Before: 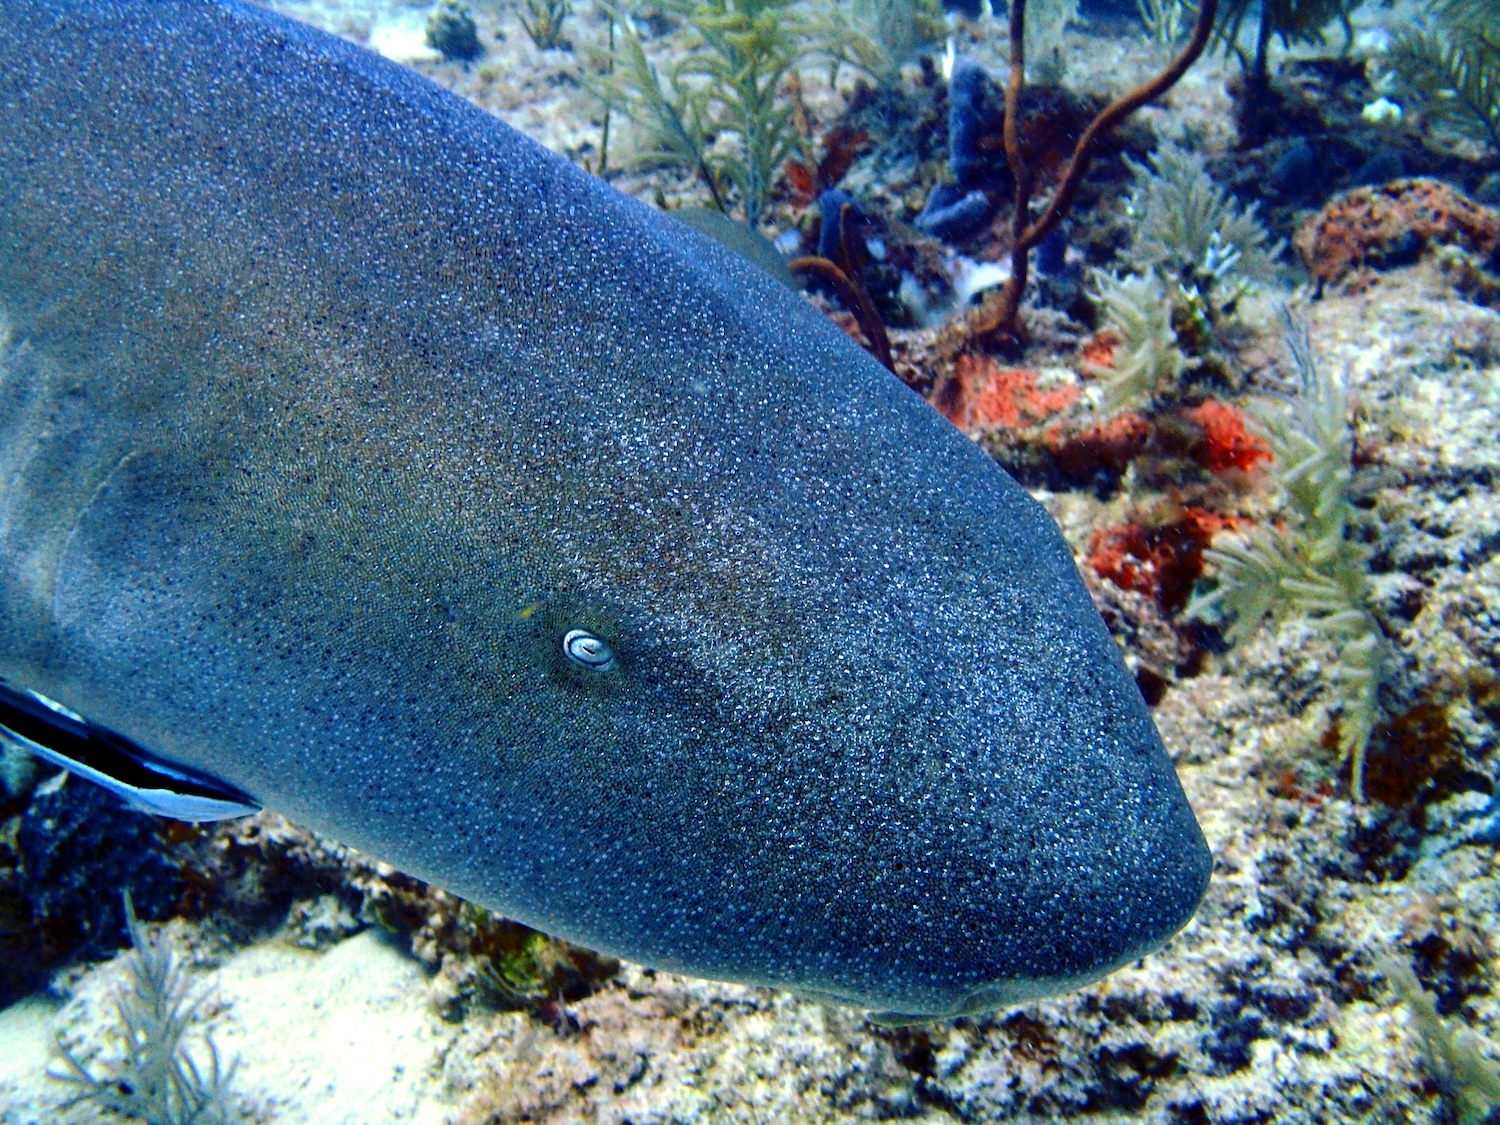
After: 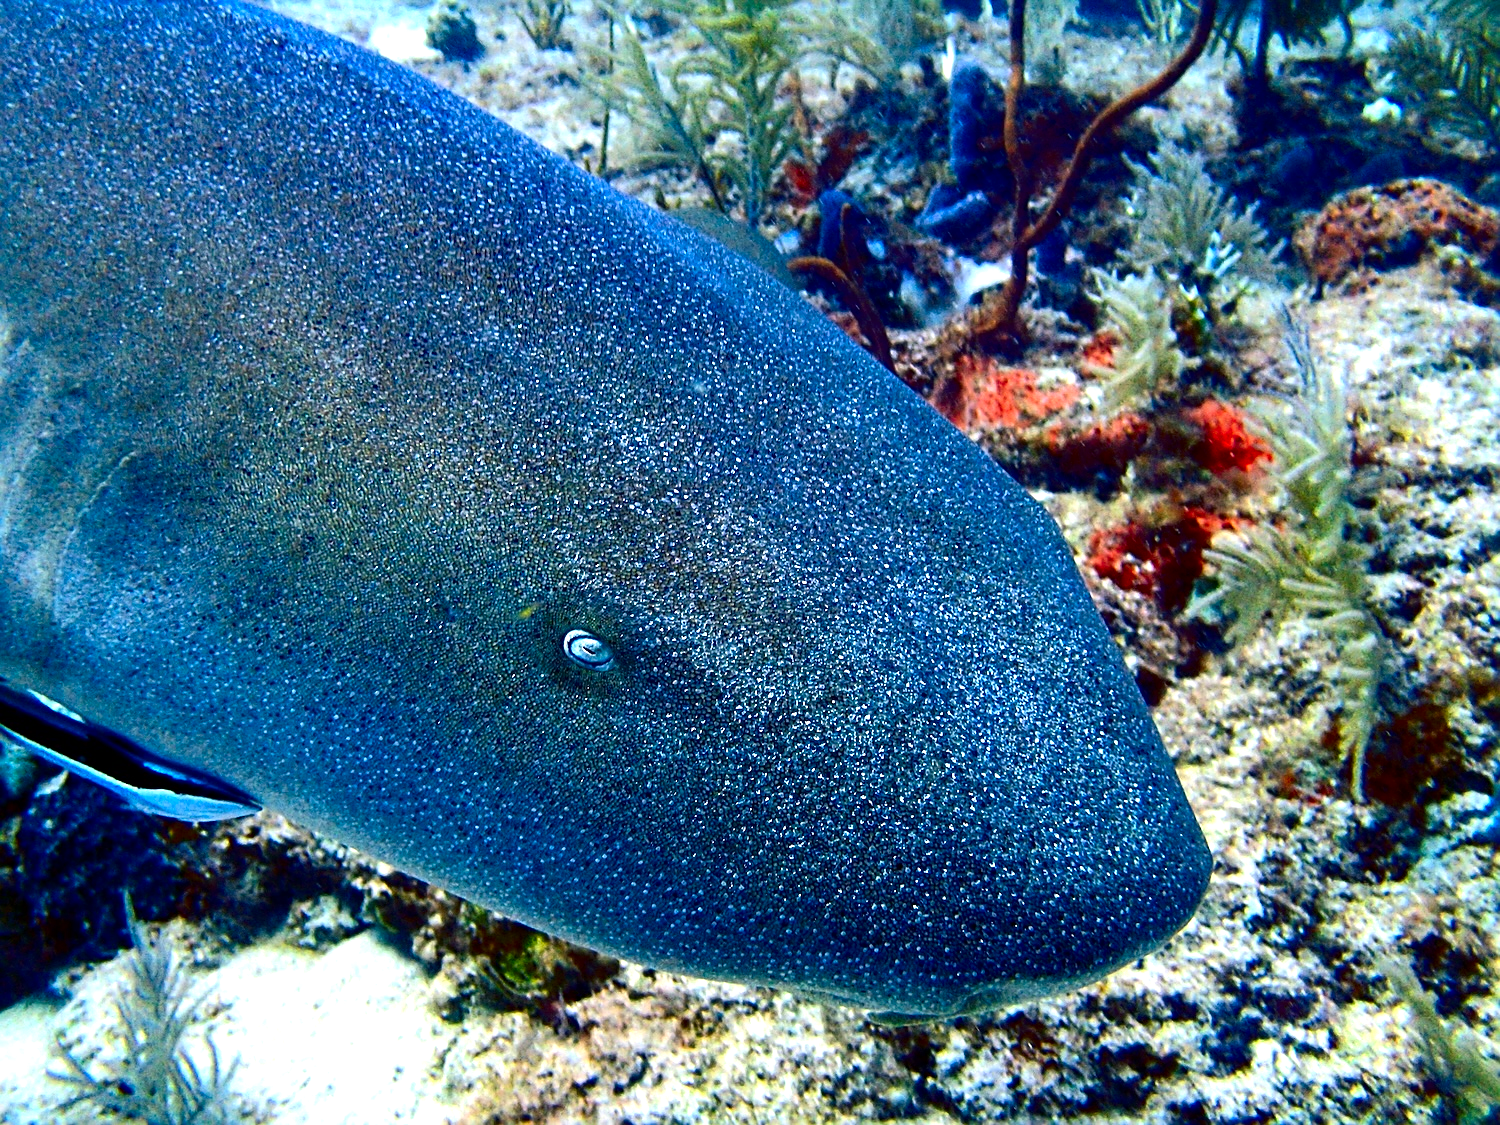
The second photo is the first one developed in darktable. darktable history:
exposure: exposure 0.426 EV, compensate highlight preservation false
sharpen: on, module defaults
contrast brightness saturation: contrast 0.12, brightness -0.12, saturation 0.2
